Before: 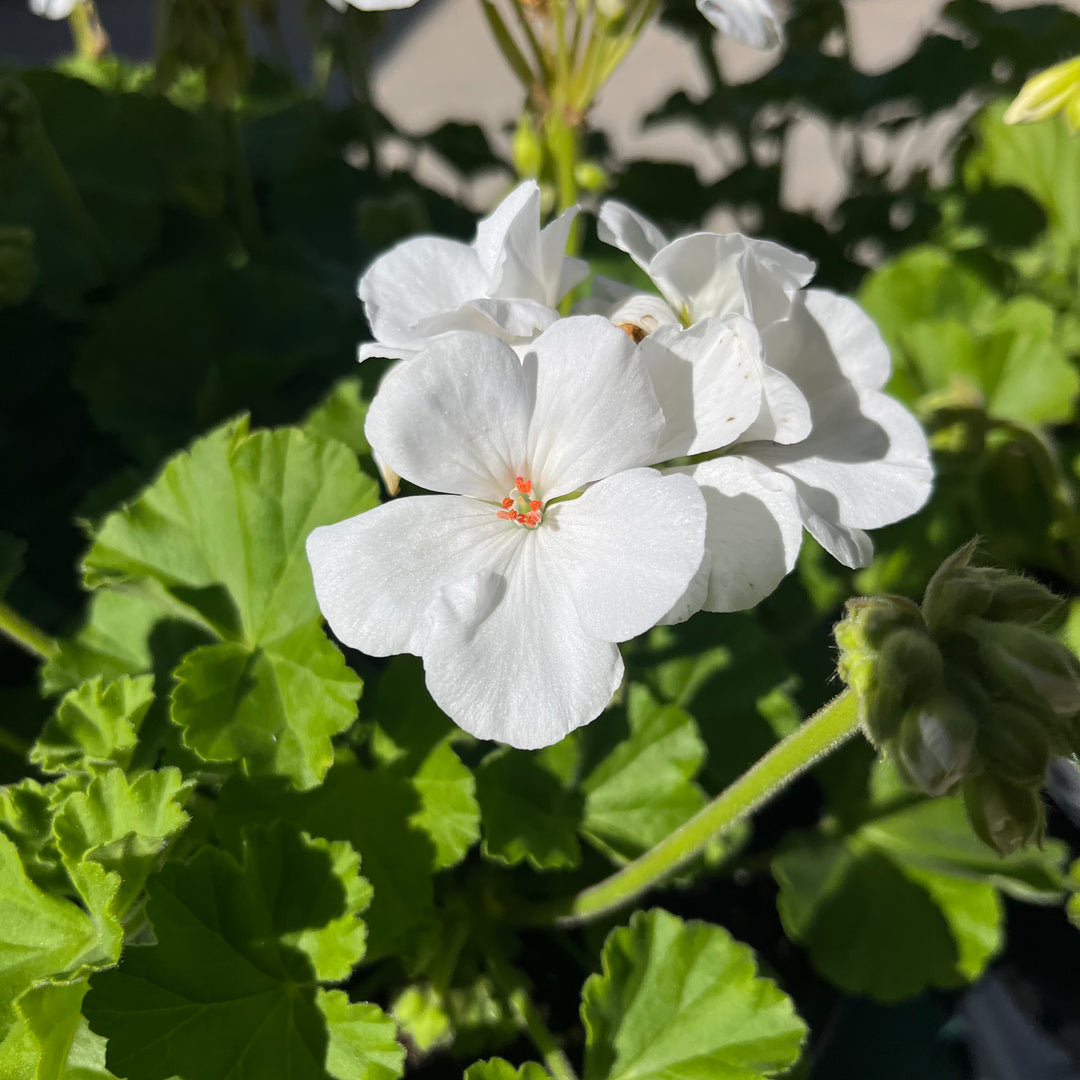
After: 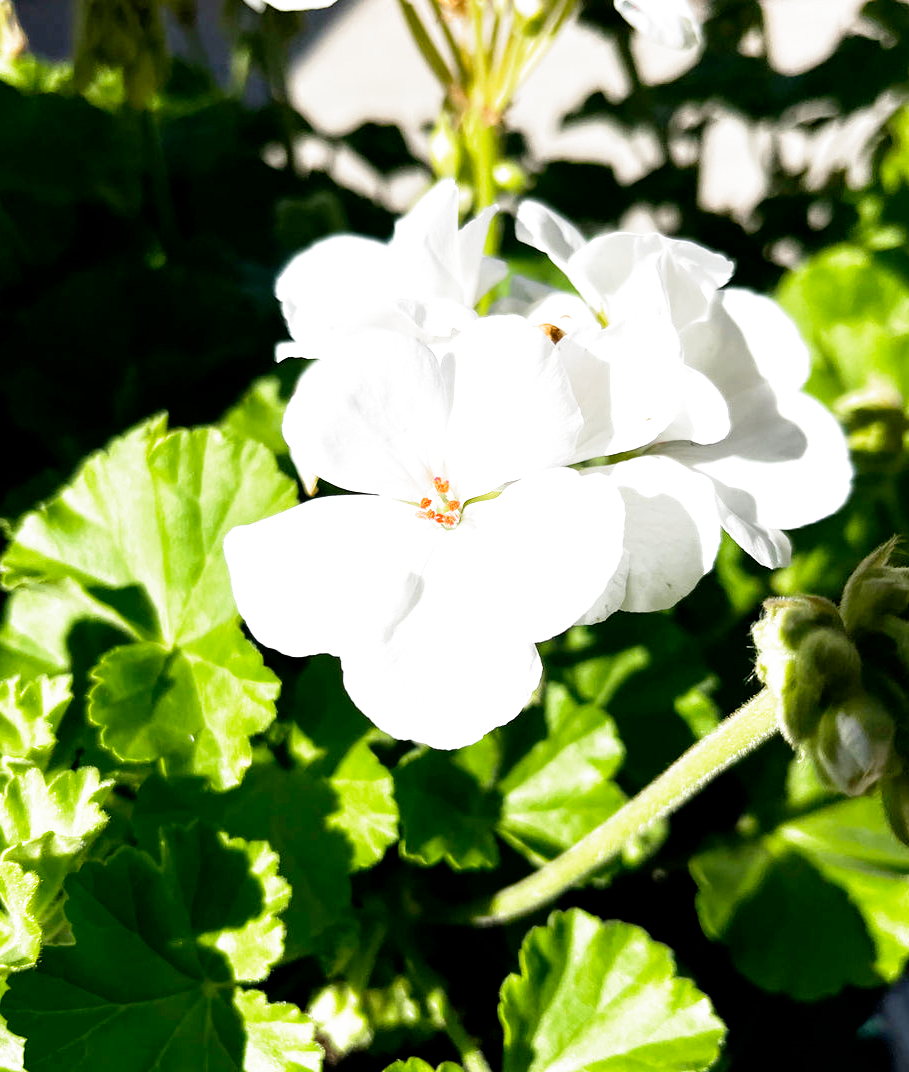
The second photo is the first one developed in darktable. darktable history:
filmic rgb: middle gray luminance 8.8%, black relative exposure -6.3 EV, white relative exposure 2.7 EV, threshold 6 EV, target black luminance 0%, hardness 4.74, latitude 73.47%, contrast 1.332, shadows ↔ highlights balance 10.13%, add noise in highlights 0, preserve chrominance no, color science v3 (2019), use custom middle-gray values true, iterations of high-quality reconstruction 0, contrast in highlights soft, enable highlight reconstruction true
crop: left 7.598%, right 7.873%
